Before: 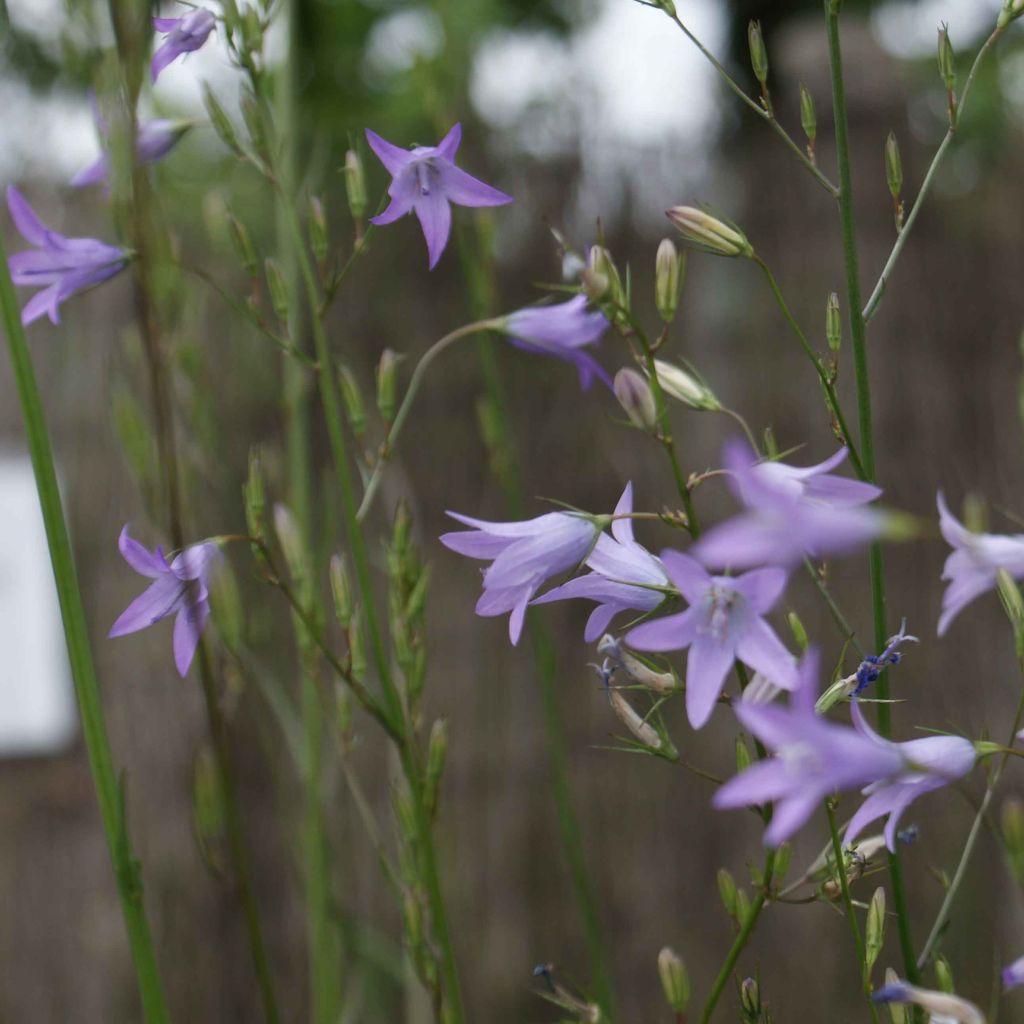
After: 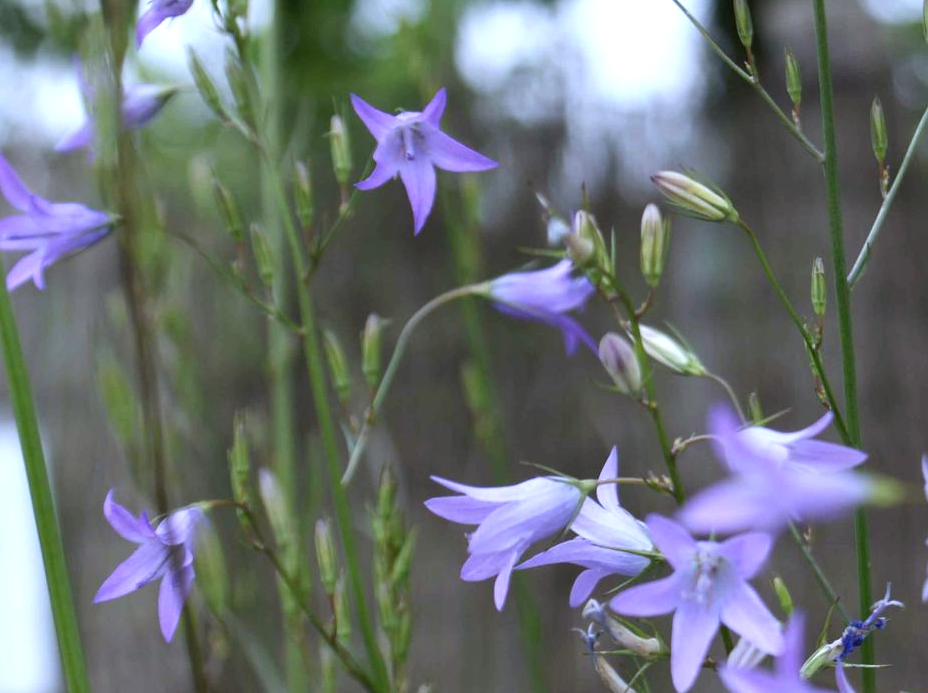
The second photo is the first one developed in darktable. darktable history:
crop: left 1.509%, top 3.452%, right 7.696%, bottom 28.452%
white balance: red 0.948, green 1.02, blue 1.176
contrast brightness saturation: contrast 0.08, saturation 0.02
exposure: black level correction 0.001, exposure 0.5 EV, compensate exposure bias true, compensate highlight preservation false
